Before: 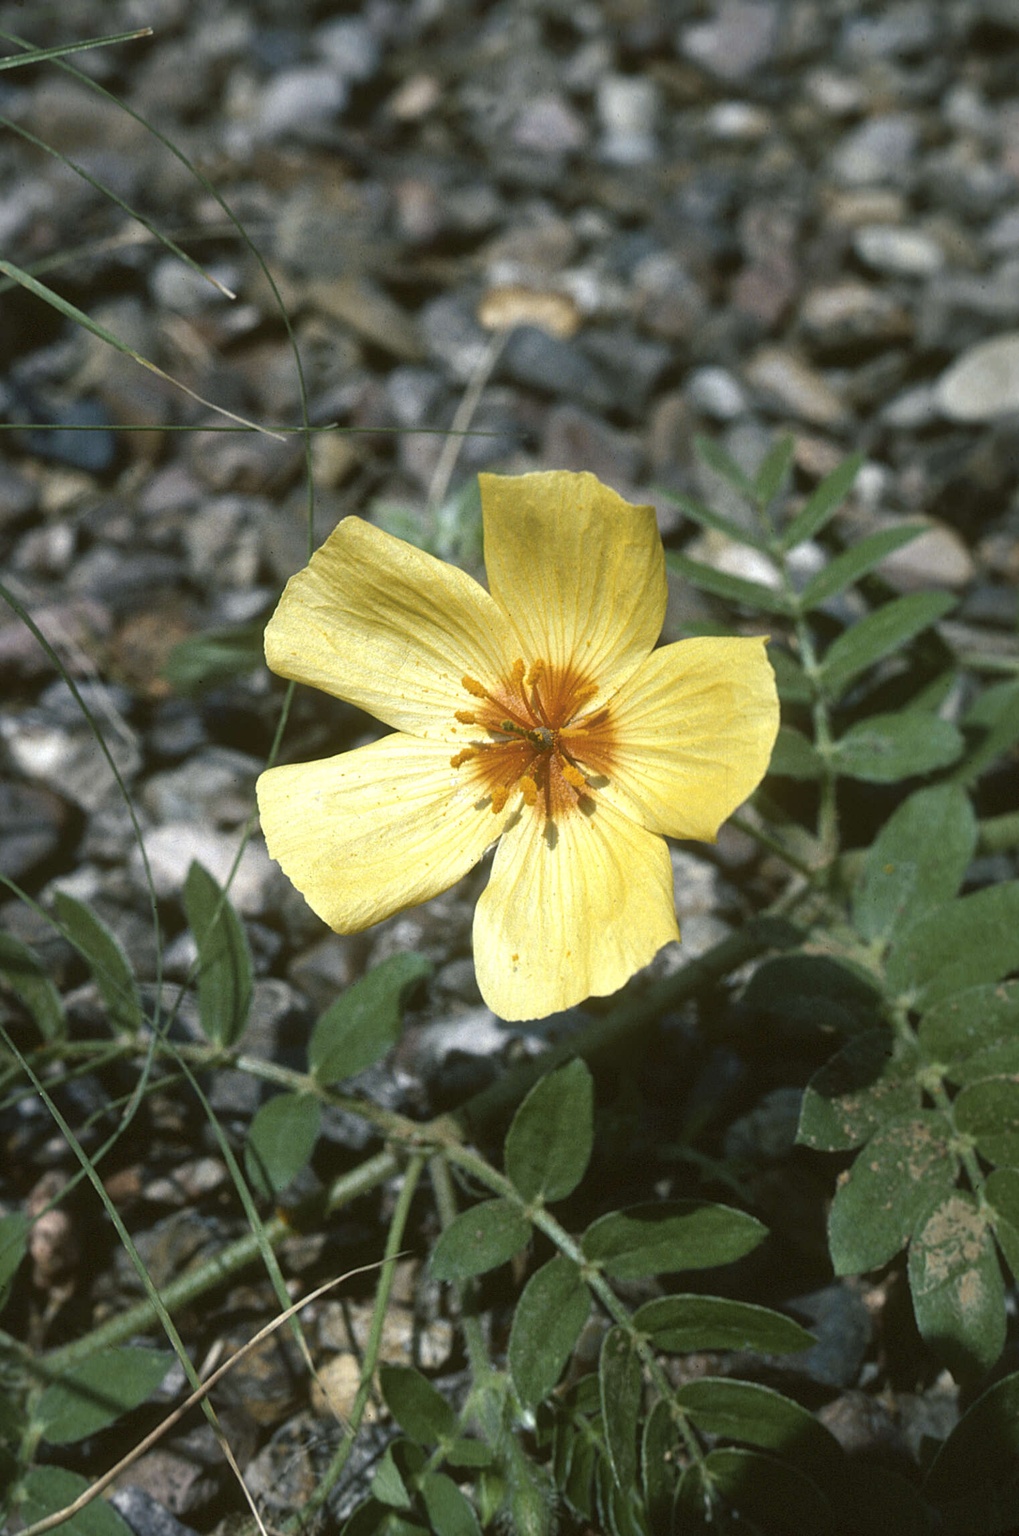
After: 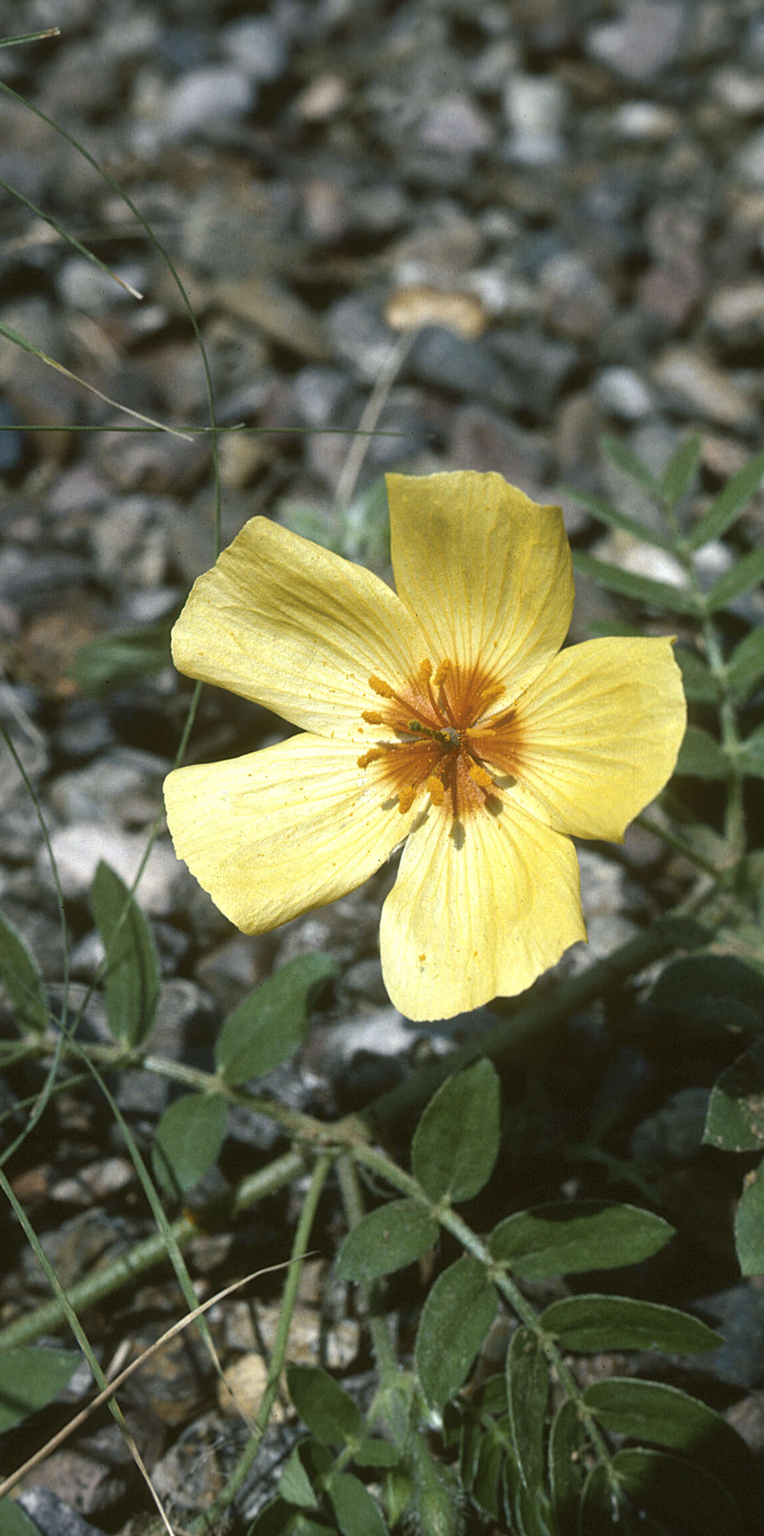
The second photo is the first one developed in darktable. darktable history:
crop: left 9.156%, right 15.757%
